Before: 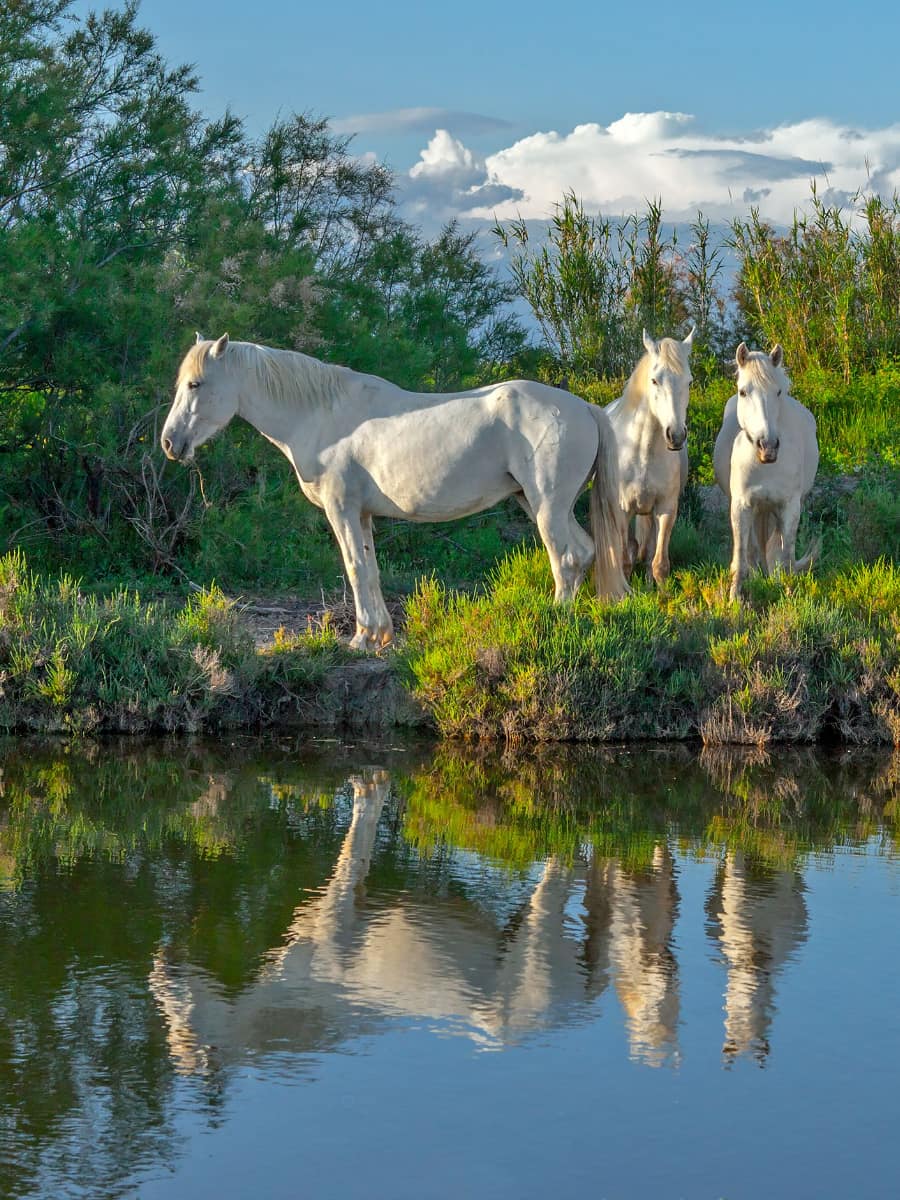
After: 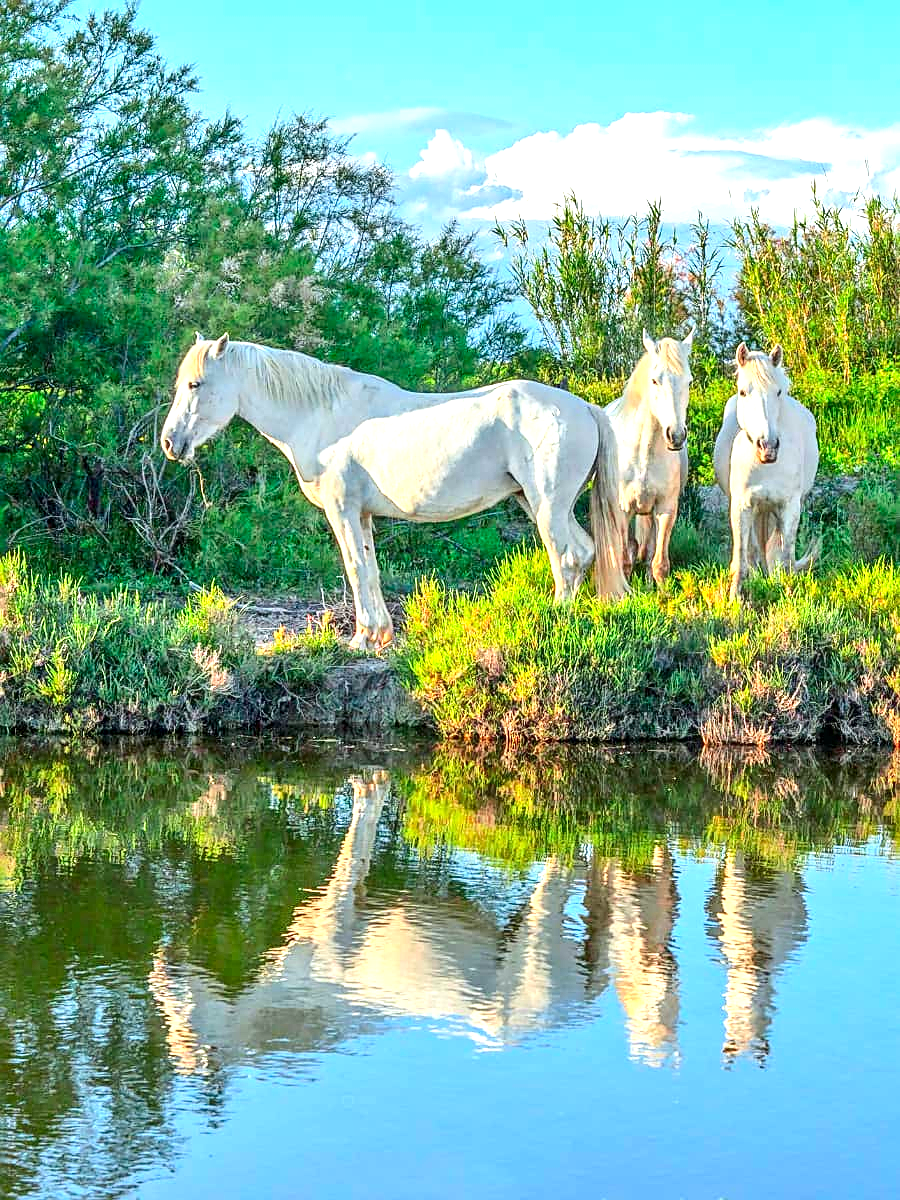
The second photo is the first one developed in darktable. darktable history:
local contrast: on, module defaults
sharpen: on, module defaults
exposure: black level correction 0, exposure 1.45 EV, compensate exposure bias true, compensate highlight preservation false
shadows and highlights: shadows 25.74, highlights -26.42
tone curve: curves: ch0 [(0, 0.011) (0.139, 0.106) (0.295, 0.271) (0.499, 0.523) (0.739, 0.782) (0.857, 0.879) (1, 0.967)]; ch1 [(0, 0) (0.291, 0.229) (0.394, 0.365) (0.469, 0.456) (0.507, 0.504) (0.527, 0.546) (0.571, 0.614) (0.725, 0.779) (1, 1)]; ch2 [(0, 0) (0.125, 0.089) (0.35, 0.317) (0.437, 0.42) (0.502, 0.499) (0.537, 0.551) (0.613, 0.636) (1, 1)], color space Lab, independent channels, preserve colors none
